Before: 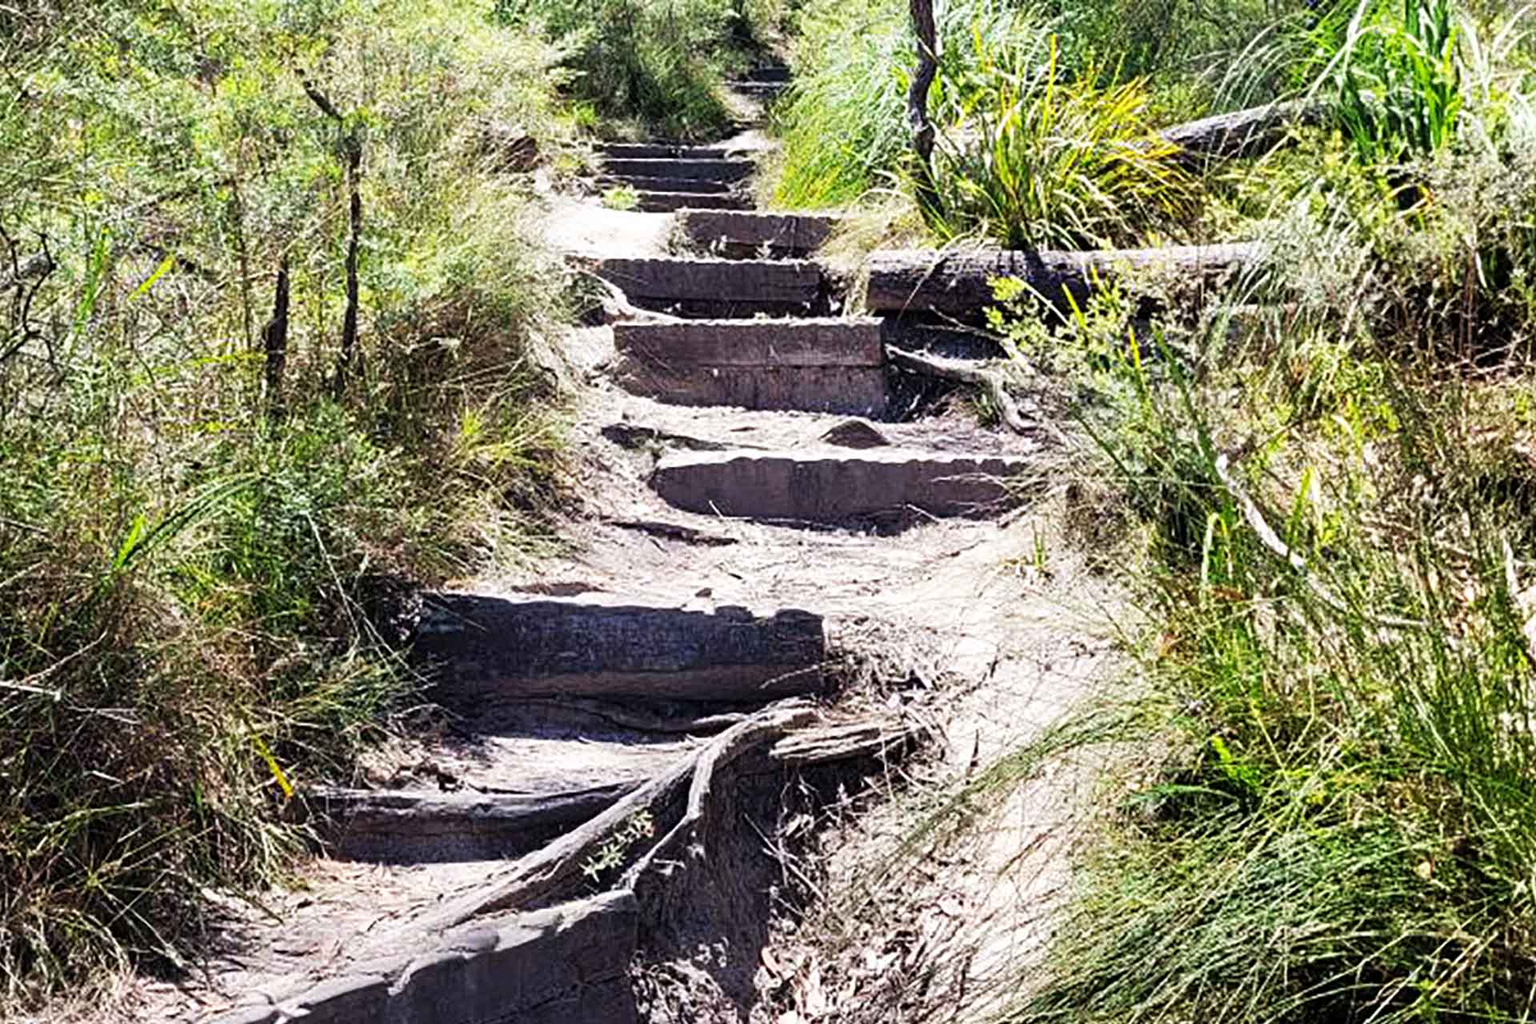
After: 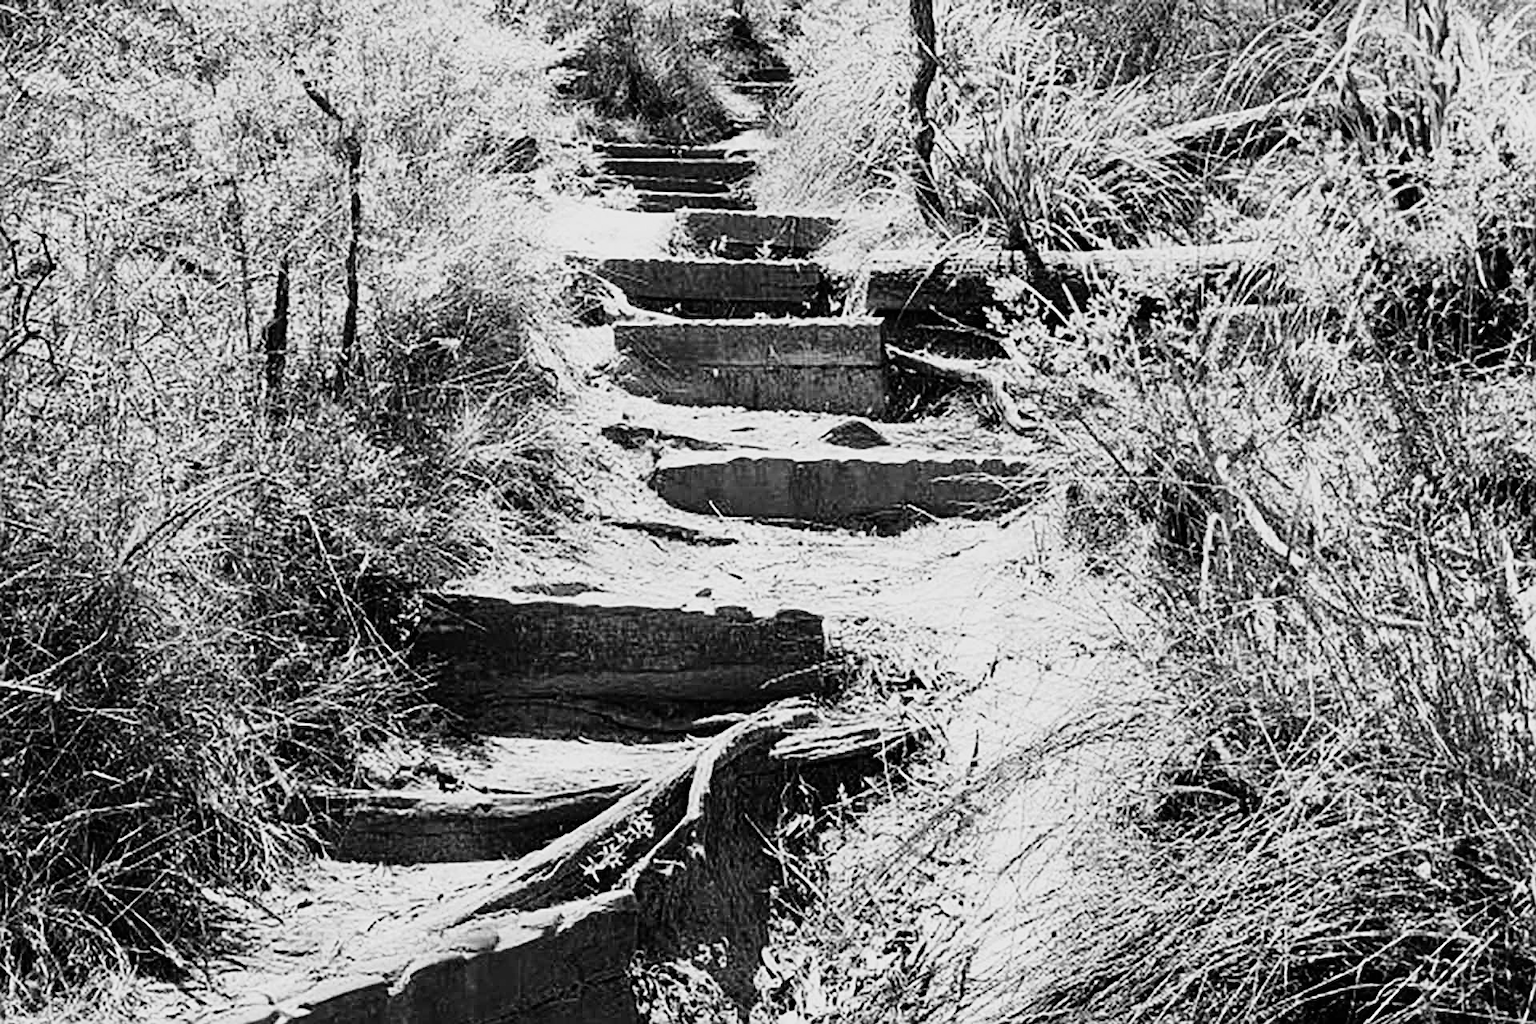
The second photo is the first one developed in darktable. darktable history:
tone curve: curves: ch0 [(0.003, 0.003) (0.104, 0.069) (0.236, 0.218) (0.401, 0.443) (0.495, 0.55) (0.625, 0.67) (0.819, 0.841) (0.96, 0.899)]; ch1 [(0, 0) (0.161, 0.092) (0.37, 0.302) (0.424, 0.402) (0.45, 0.466) (0.495, 0.506) (0.573, 0.571) (0.638, 0.641) (0.751, 0.741) (1, 1)]; ch2 [(0, 0) (0.352, 0.403) (0.466, 0.443) (0.524, 0.501) (0.56, 0.556) (1, 1)], color space Lab, independent channels, preserve colors none
sharpen: on, module defaults
monochrome: on, module defaults
